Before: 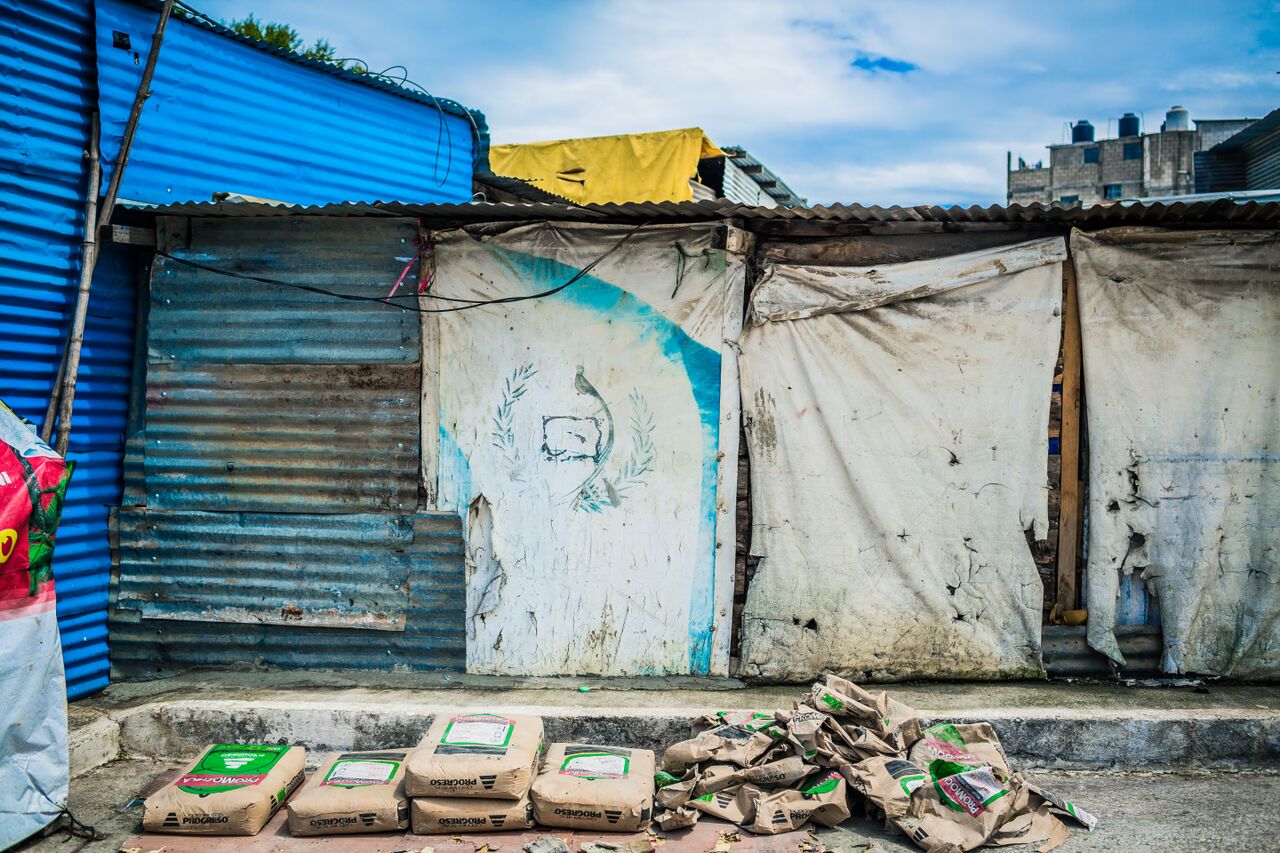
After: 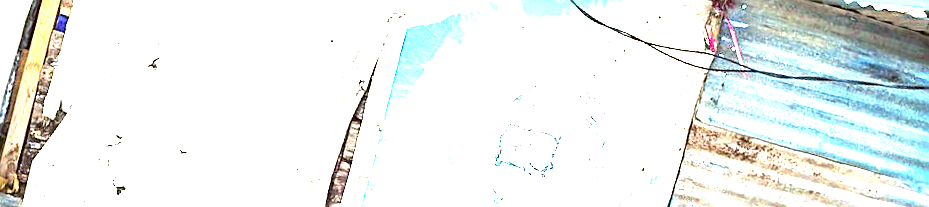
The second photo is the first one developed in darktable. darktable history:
sharpen: on, module defaults
color correction: highlights a* 6.27, highlights b* 8.19, shadows a* 5.94, shadows b* 7.23, saturation 0.9
exposure: black level correction 0, exposure 2.327 EV, compensate exposure bias true, compensate highlight preservation false
white balance: red 0.98, blue 1.034
crop and rotate: angle 16.12°, top 30.835%, bottom 35.653%
levels: levels [0, 0.352, 0.703]
contrast equalizer: y [[0.439, 0.44, 0.442, 0.457, 0.493, 0.498], [0.5 ×6], [0.5 ×6], [0 ×6], [0 ×6]], mix 0.59
